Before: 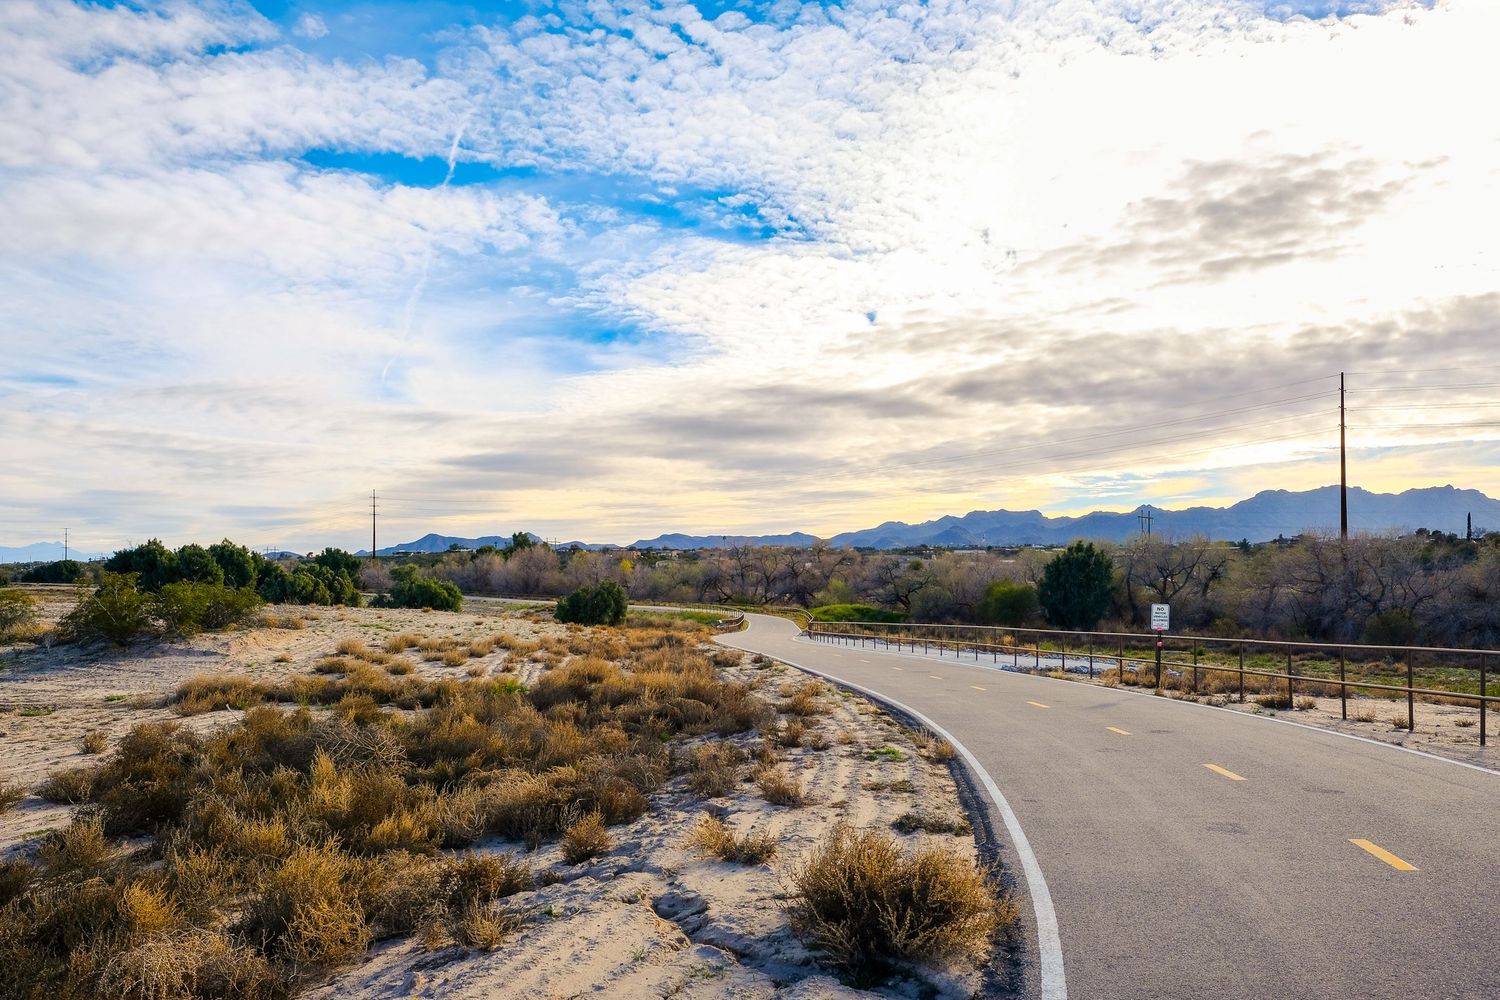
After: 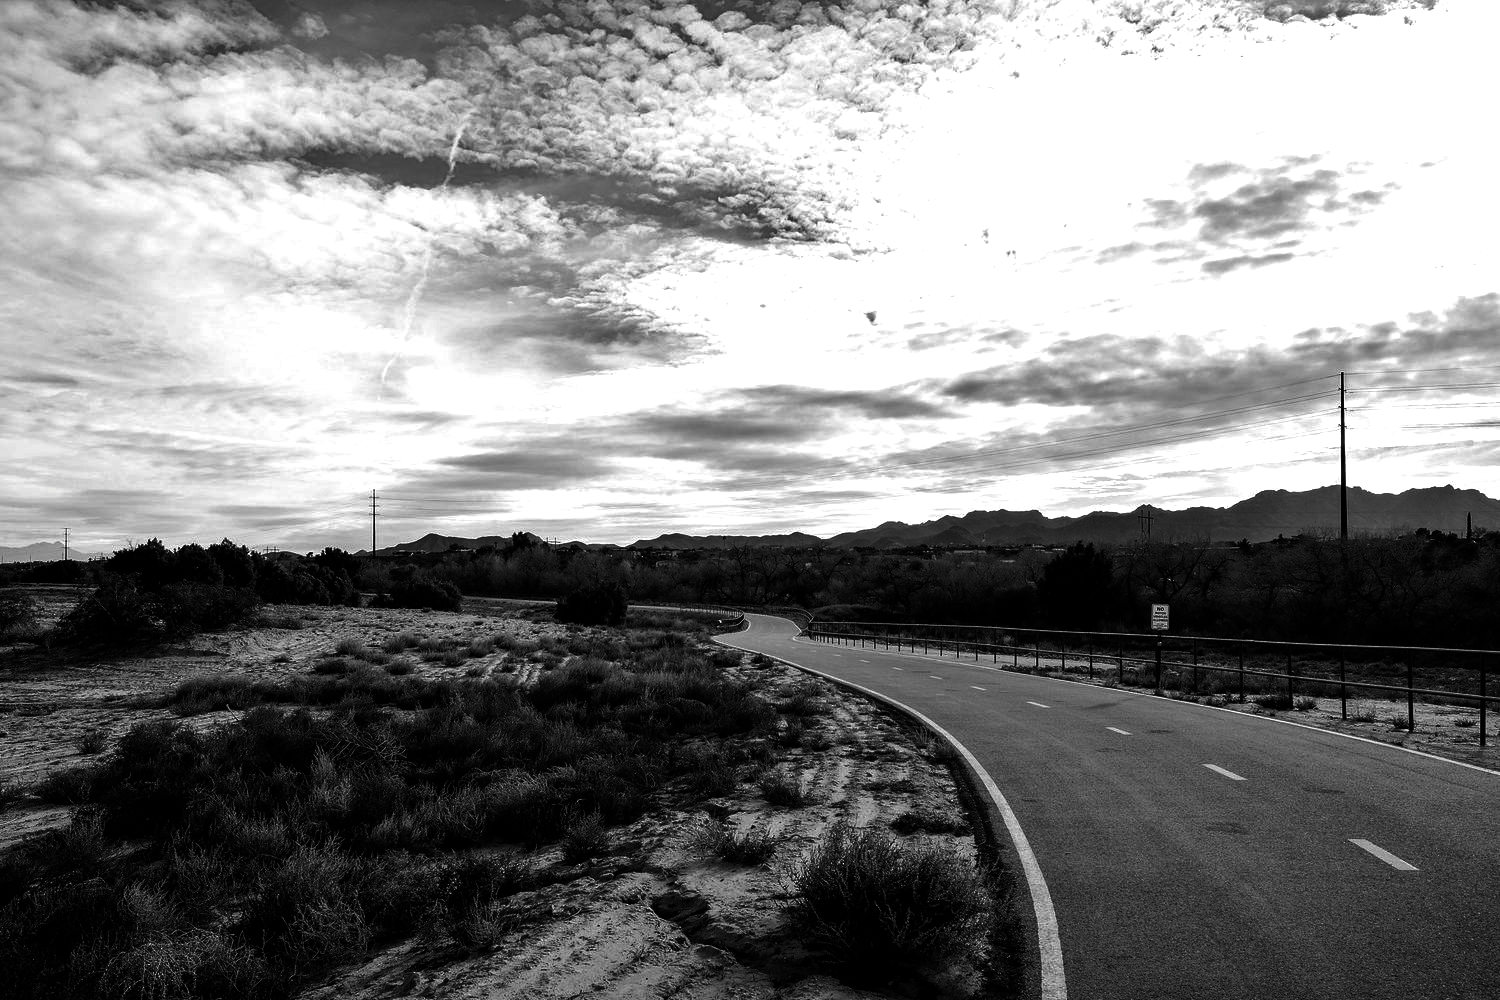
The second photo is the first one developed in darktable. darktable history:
exposure: black level correction 0, exposure 0.302 EV, compensate highlight preservation false
contrast brightness saturation: contrast 0.019, brightness -0.995, saturation -1
